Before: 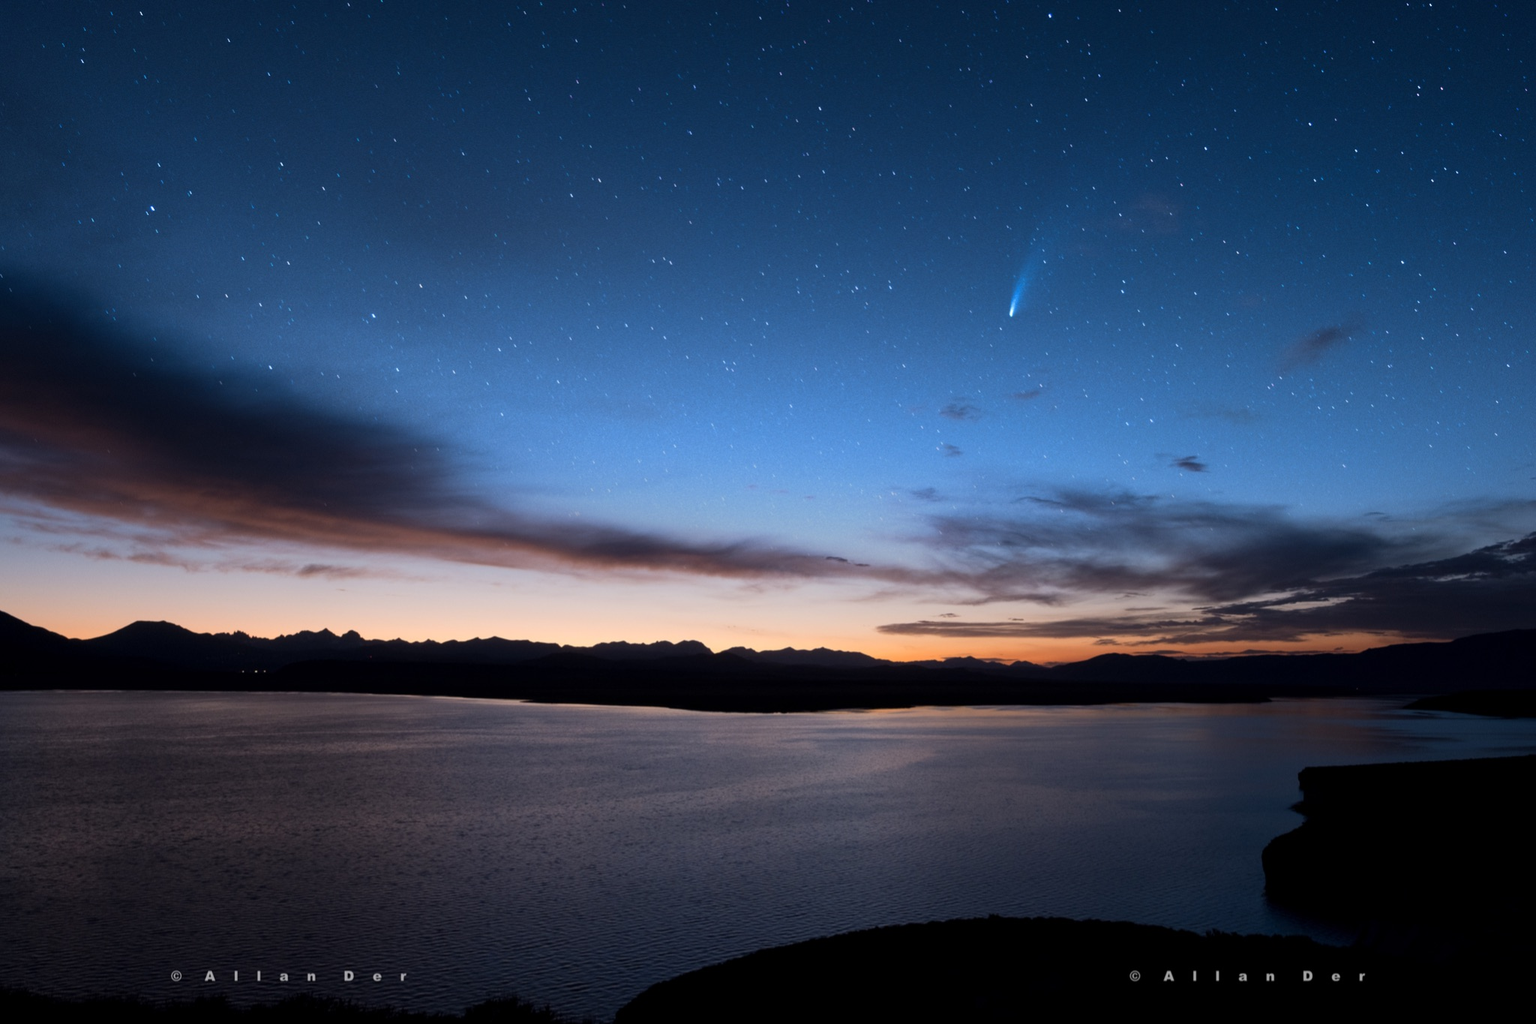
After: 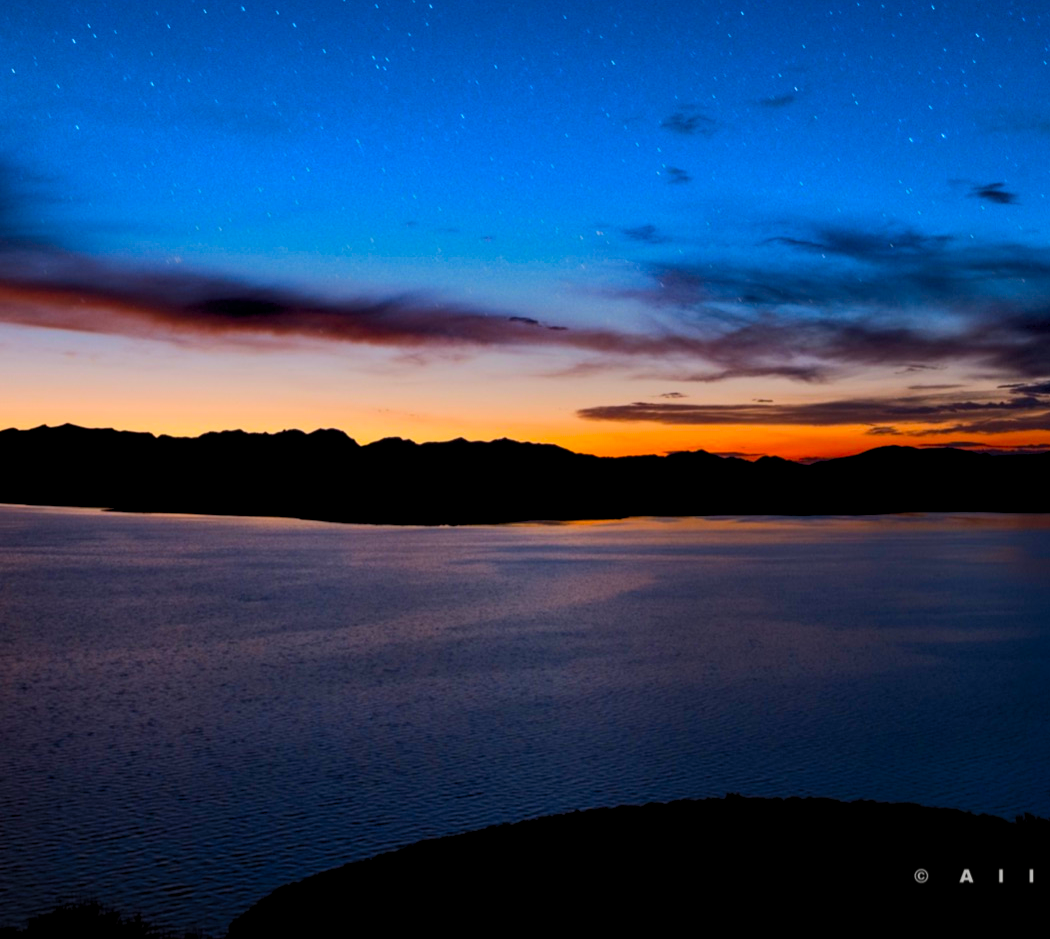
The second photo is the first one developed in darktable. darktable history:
contrast equalizer: y [[0.6 ×6], [0.55 ×6], [0 ×6], [0 ×6], [0 ×6]]
contrast brightness saturation: contrast 0.201, brightness 0.195, saturation 0.781
crop and rotate: left 28.913%, top 31.176%, right 19.807%
exposure: exposure -1.366 EV, compensate highlight preservation false
color balance rgb: perceptual saturation grading › global saturation 30.002%, global vibrance 20%
